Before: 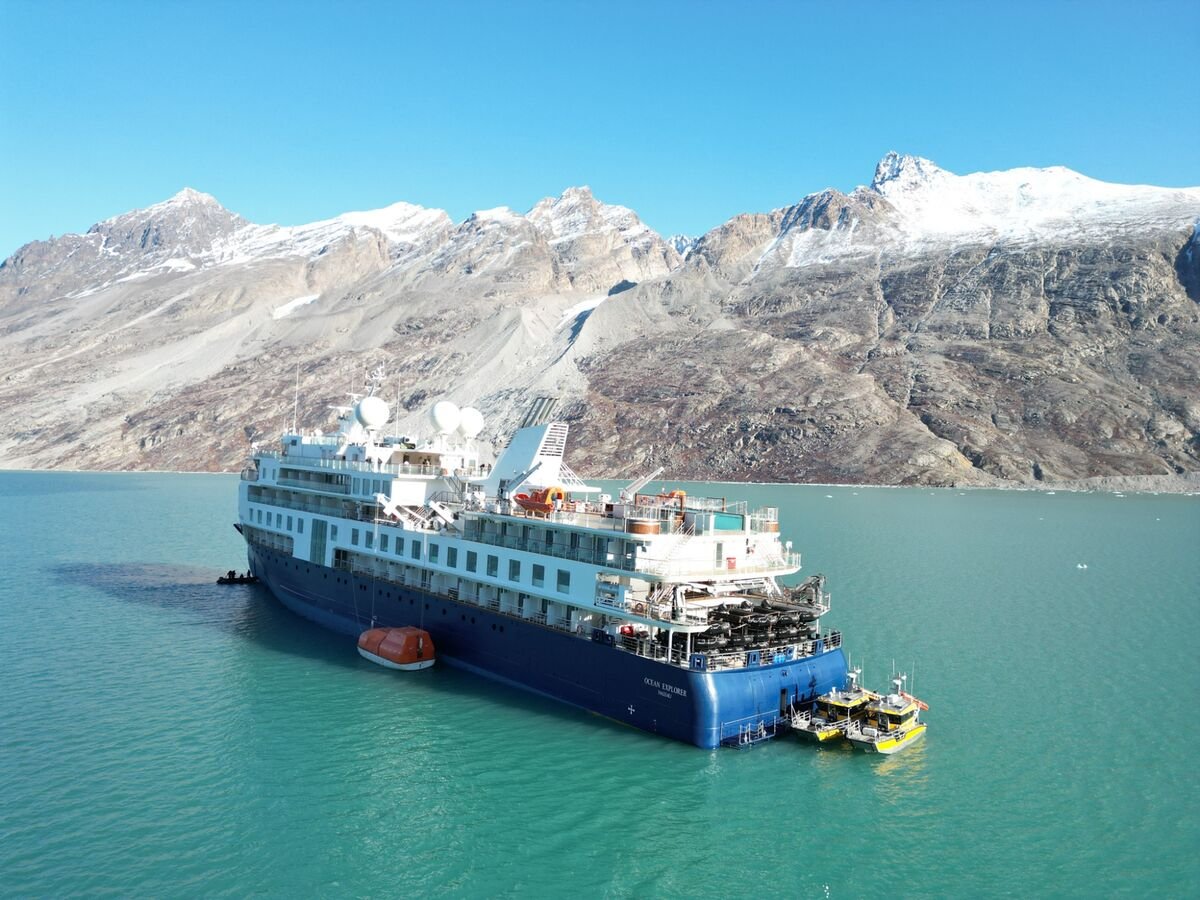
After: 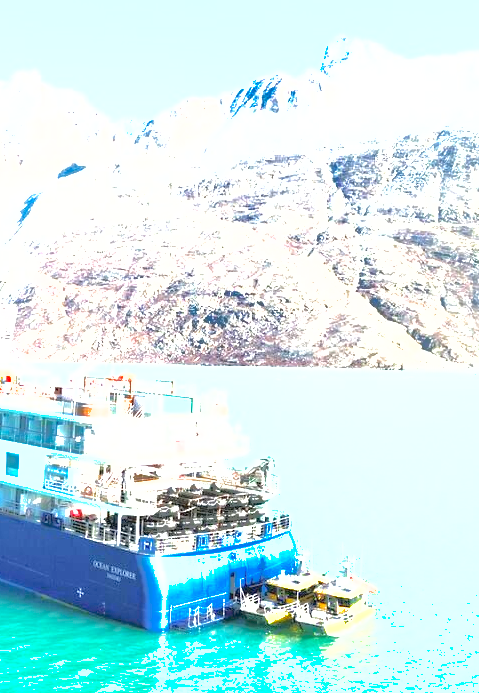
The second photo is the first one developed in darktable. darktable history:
exposure: black level correction 0, exposure 1.988 EV, compensate highlight preservation false
tone equalizer: -7 EV 0.146 EV, -6 EV 0.575 EV, -5 EV 1.19 EV, -4 EV 1.3 EV, -3 EV 1.18 EV, -2 EV 0.6 EV, -1 EV 0.161 EV, edges refinement/feathering 500, mask exposure compensation -1.57 EV, preserve details no
shadows and highlights: highlights -59.93
crop: left 45.989%, top 13.047%, right 14.065%, bottom 9.919%
